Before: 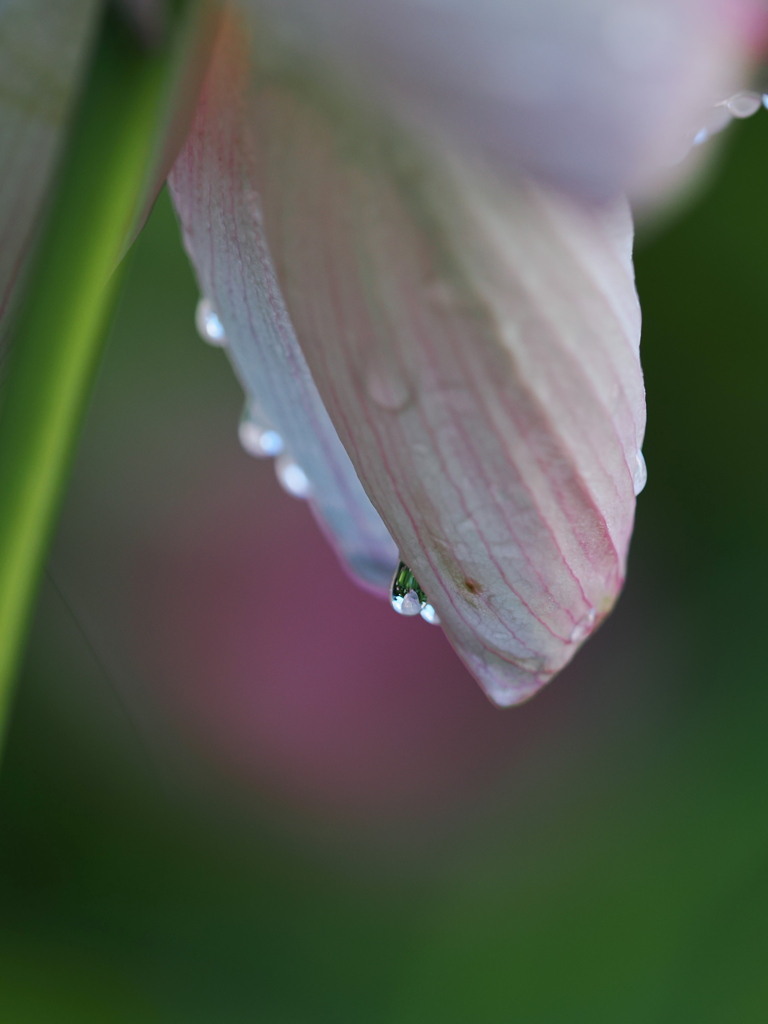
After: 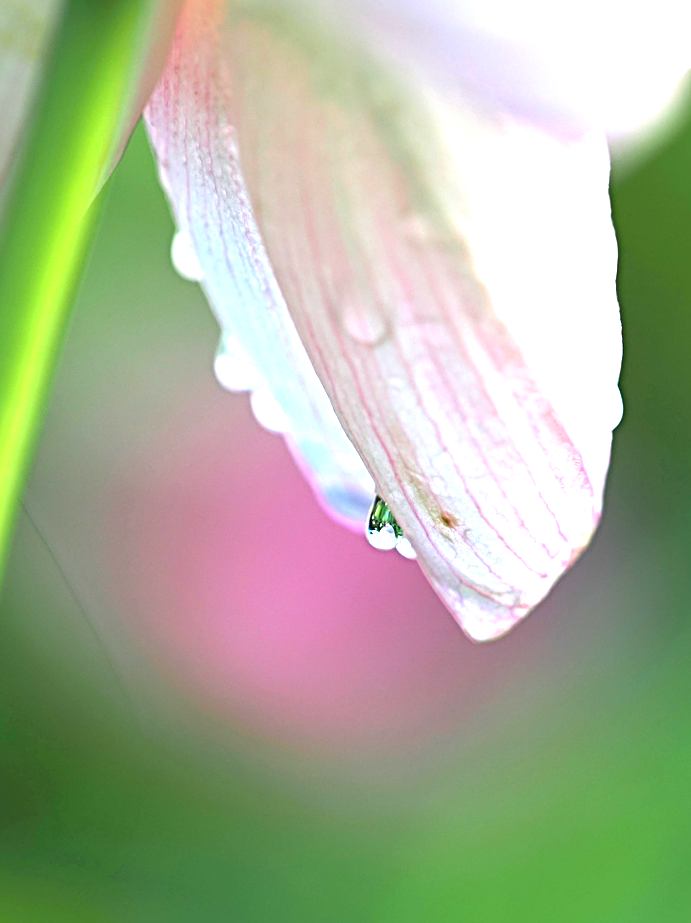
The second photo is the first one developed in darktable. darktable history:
contrast brightness saturation: contrast 0.031, brightness 0.065, saturation 0.129
exposure: exposure 2.054 EV, compensate highlight preservation false
crop: left 3.201%, top 6.47%, right 6.721%, bottom 3.313%
sharpen: radius 3.989
